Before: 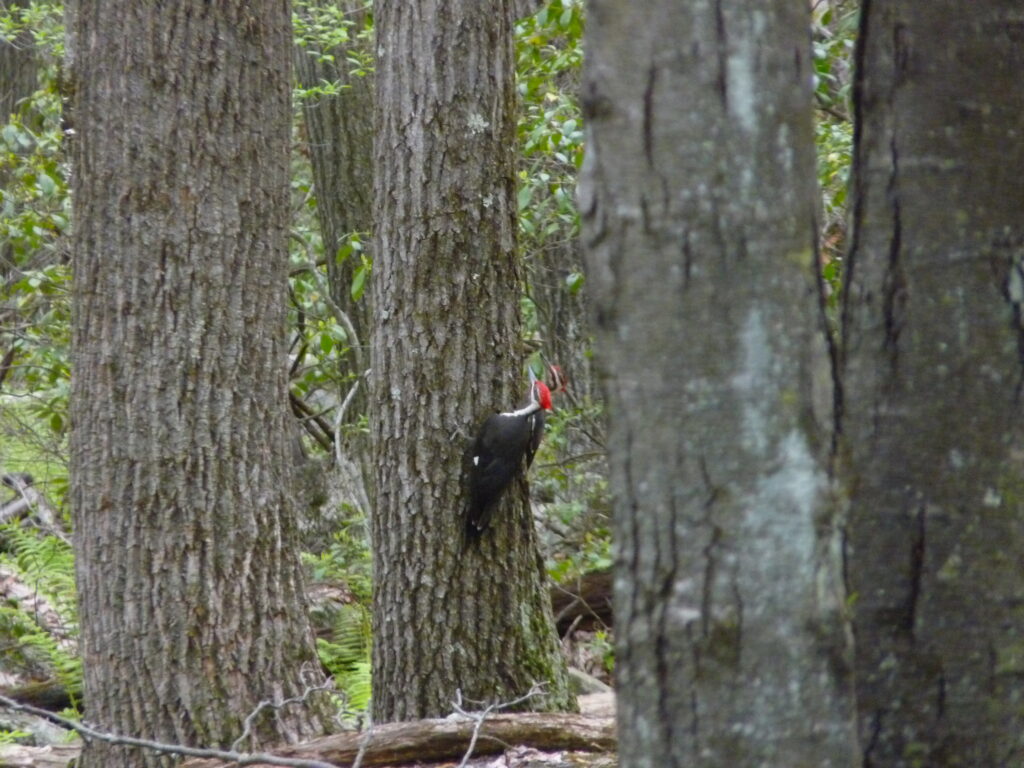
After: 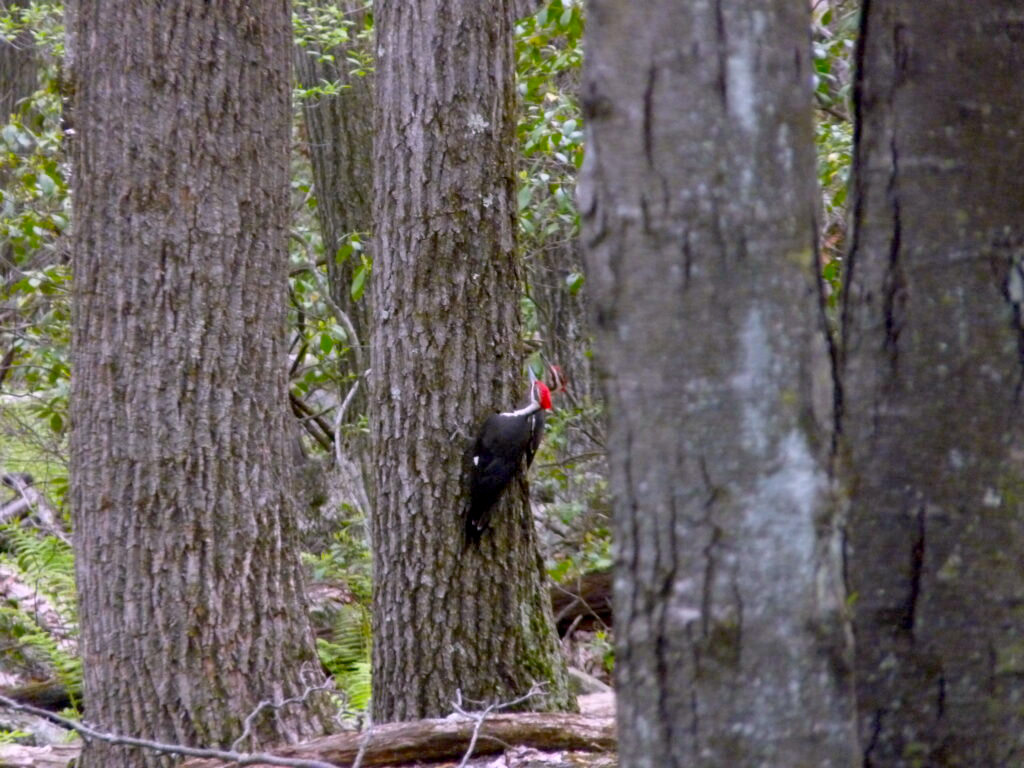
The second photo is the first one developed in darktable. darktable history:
vibrance: vibrance 67%
white balance: red 1.066, blue 1.119
shadows and highlights: shadows 0, highlights 40
exposure: black level correction 0.011, compensate highlight preservation false
